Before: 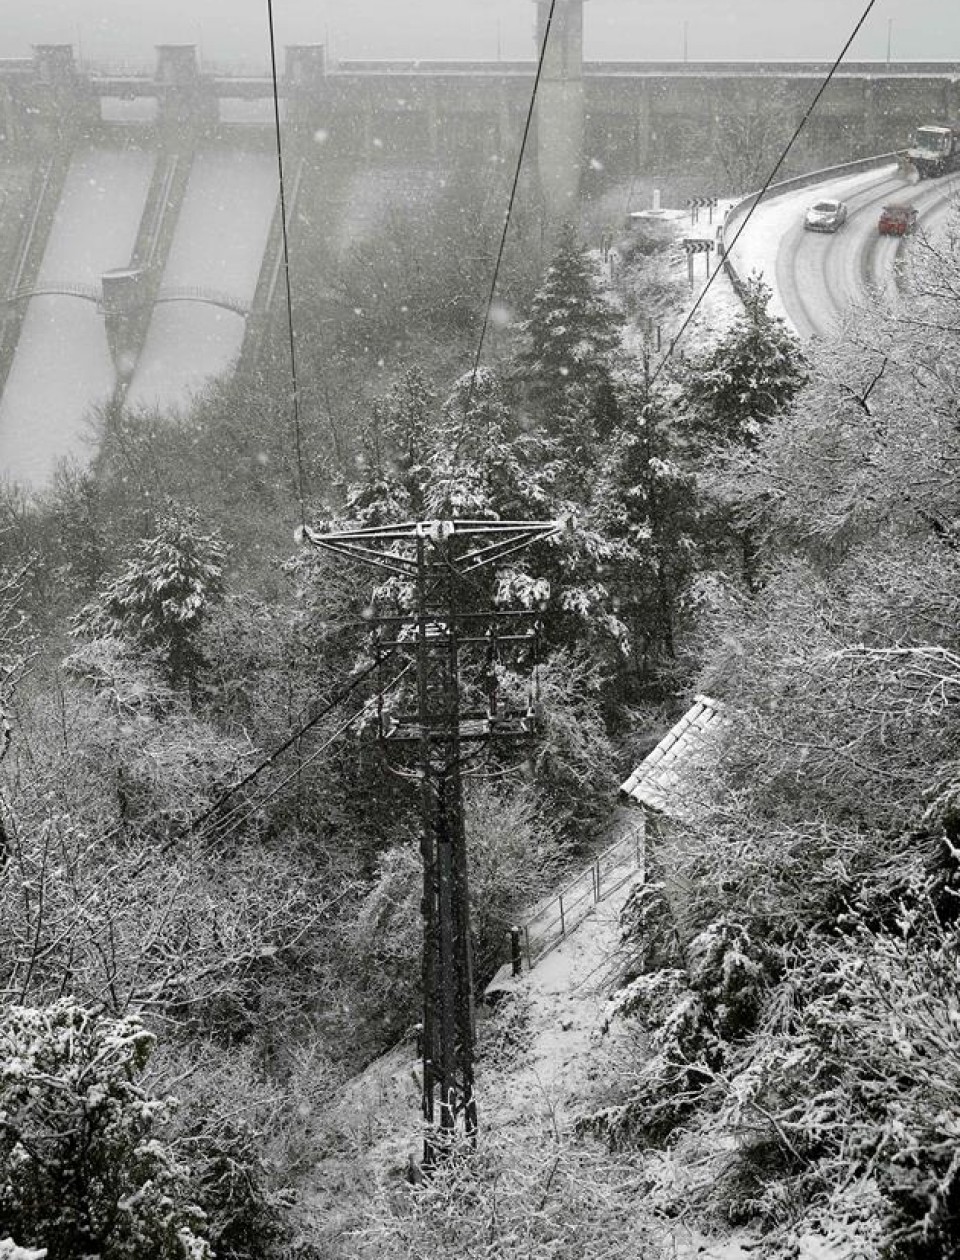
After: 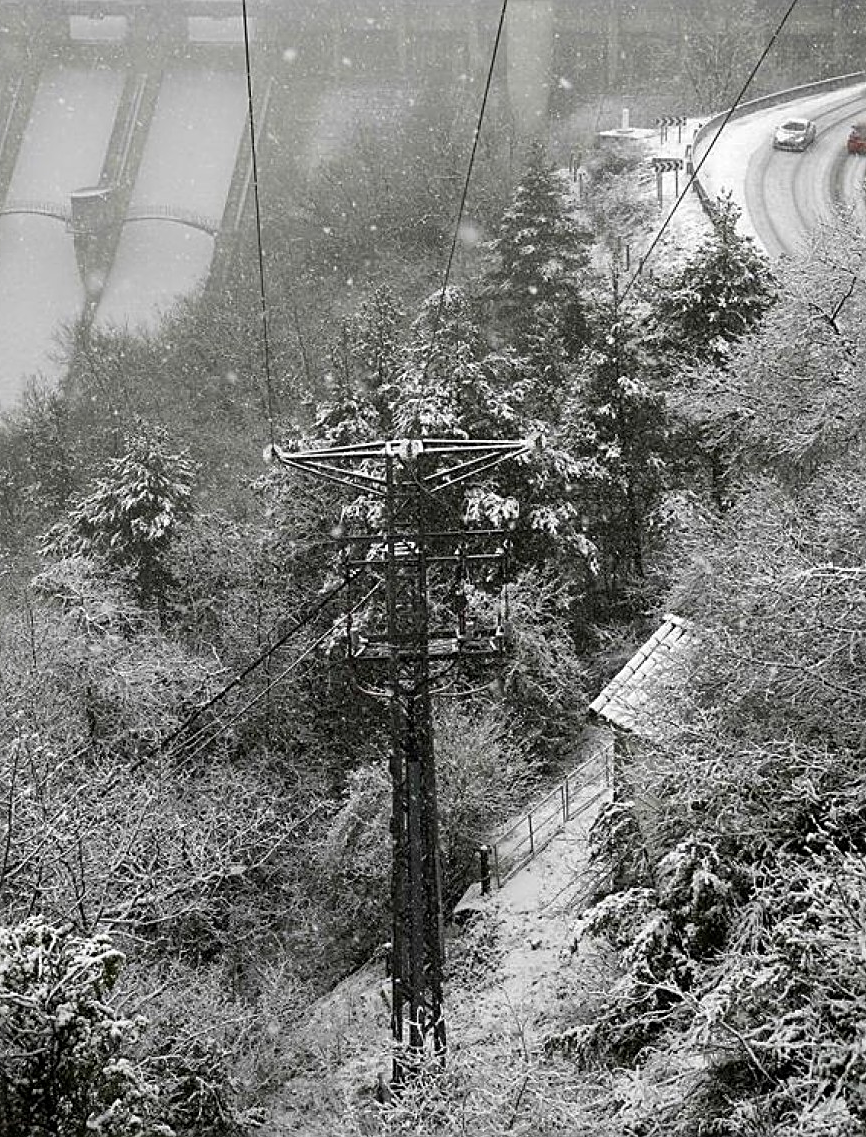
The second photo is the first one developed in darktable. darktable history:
crop: left 3.305%, top 6.436%, right 6.389%, bottom 3.258%
sharpen: on, module defaults
